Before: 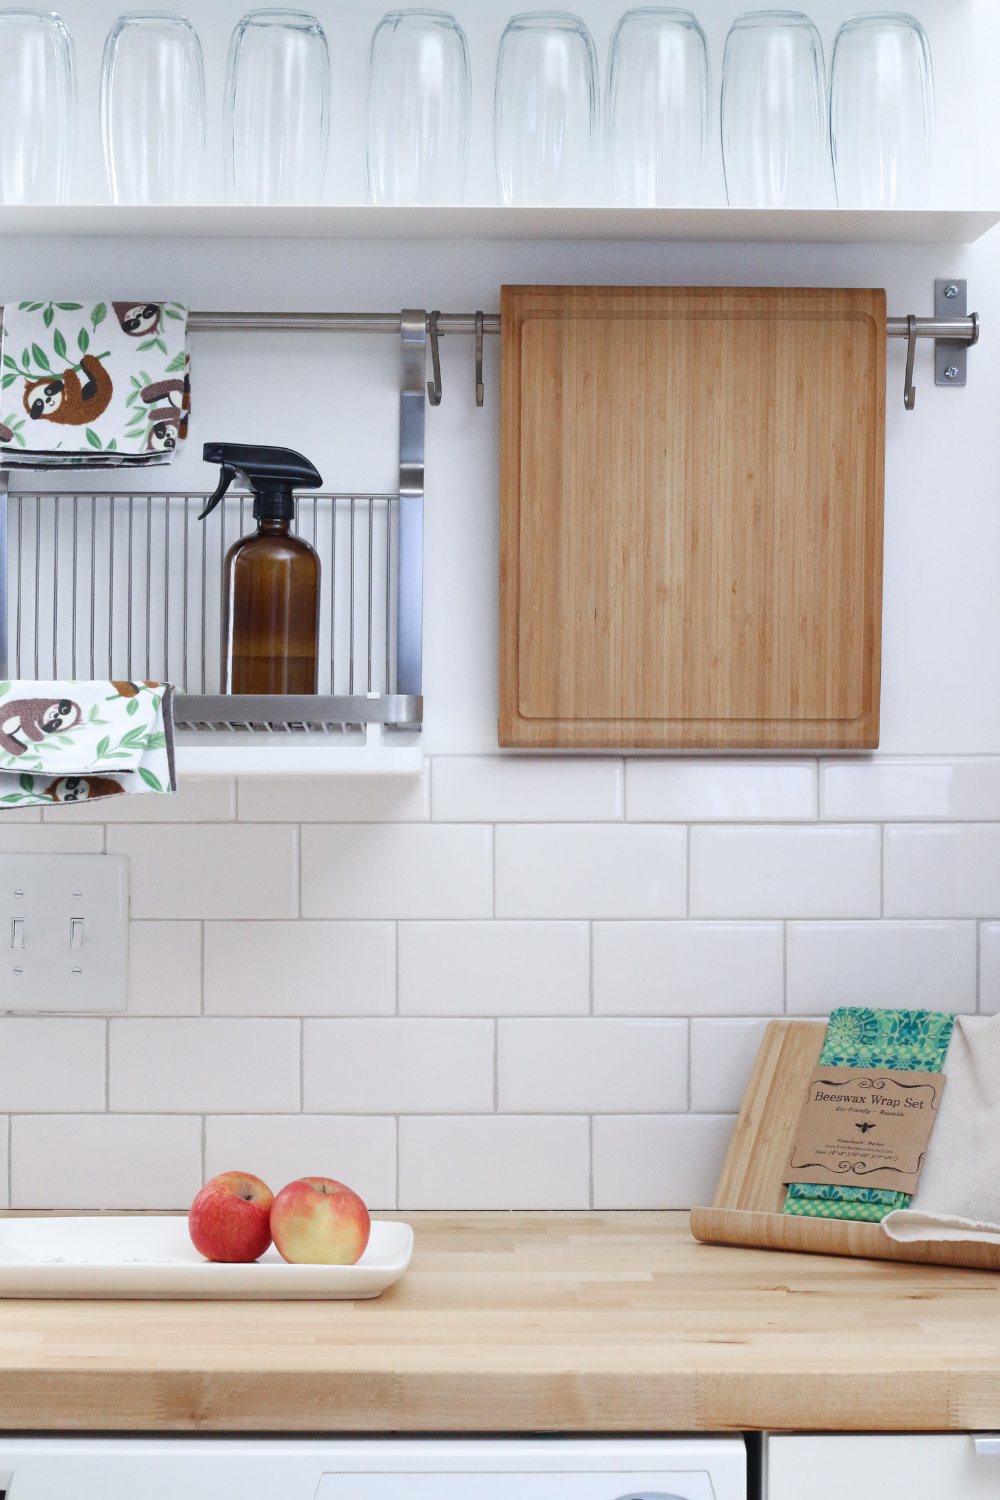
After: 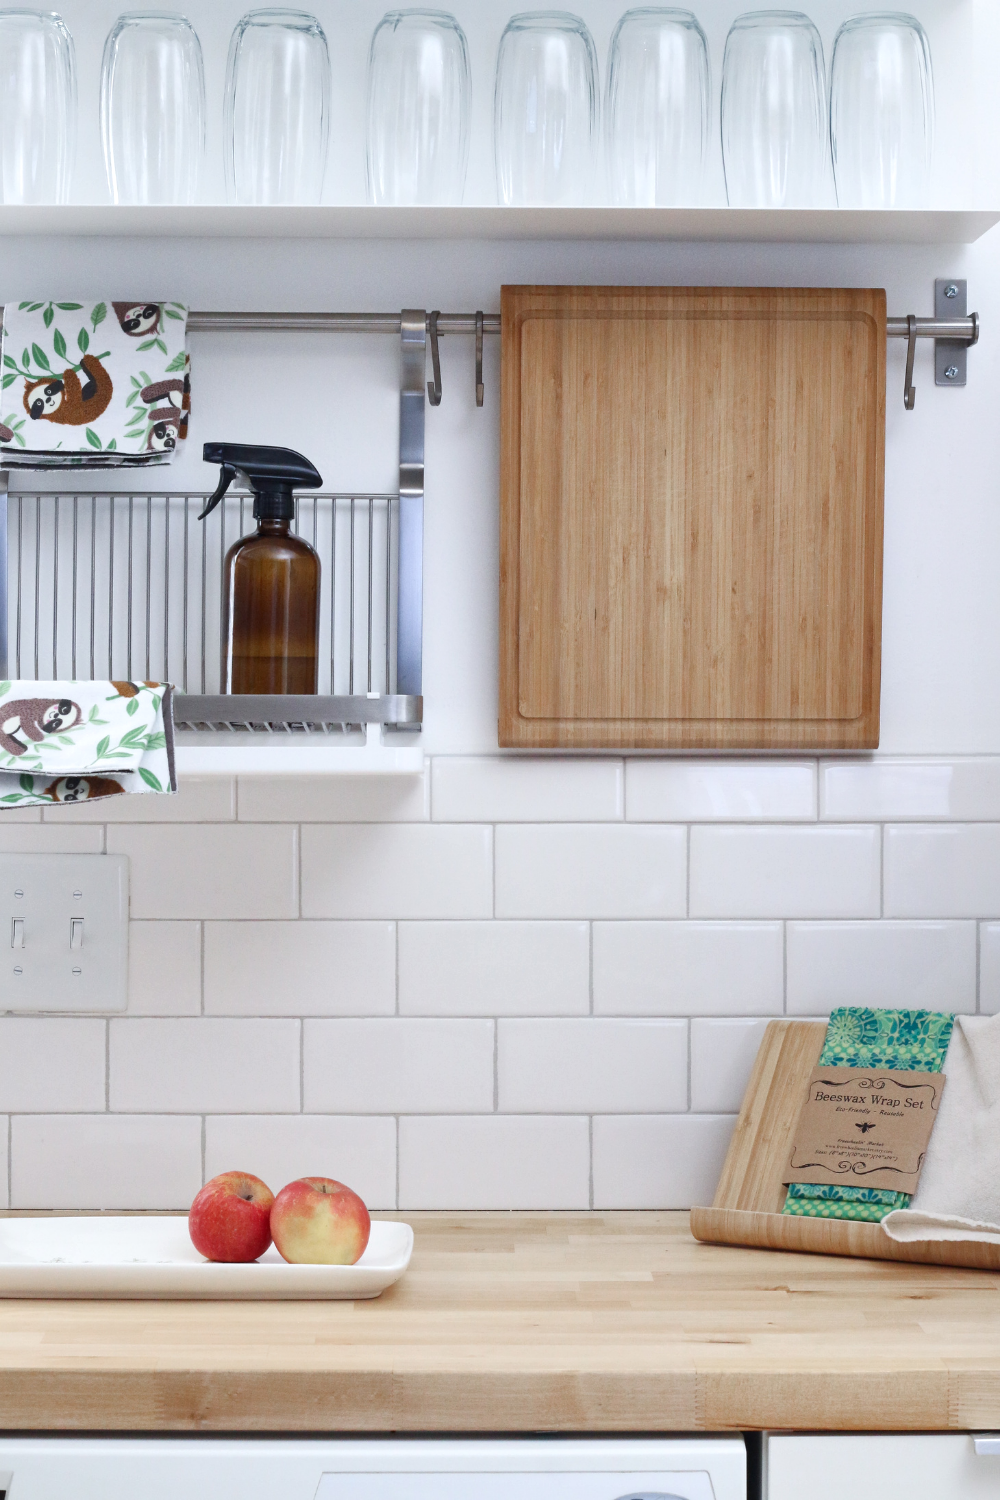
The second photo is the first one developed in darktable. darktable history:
local contrast: mode bilateral grid, contrast 19, coarseness 50, detail 120%, midtone range 0.2
